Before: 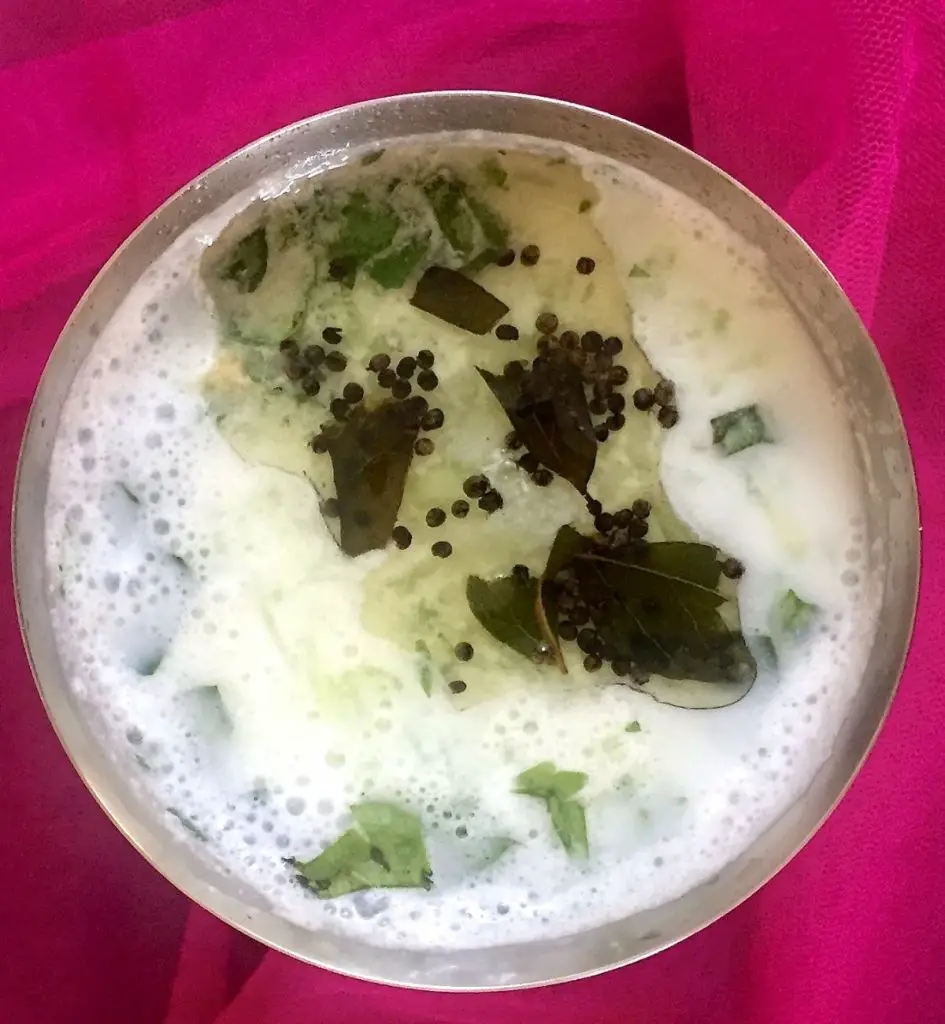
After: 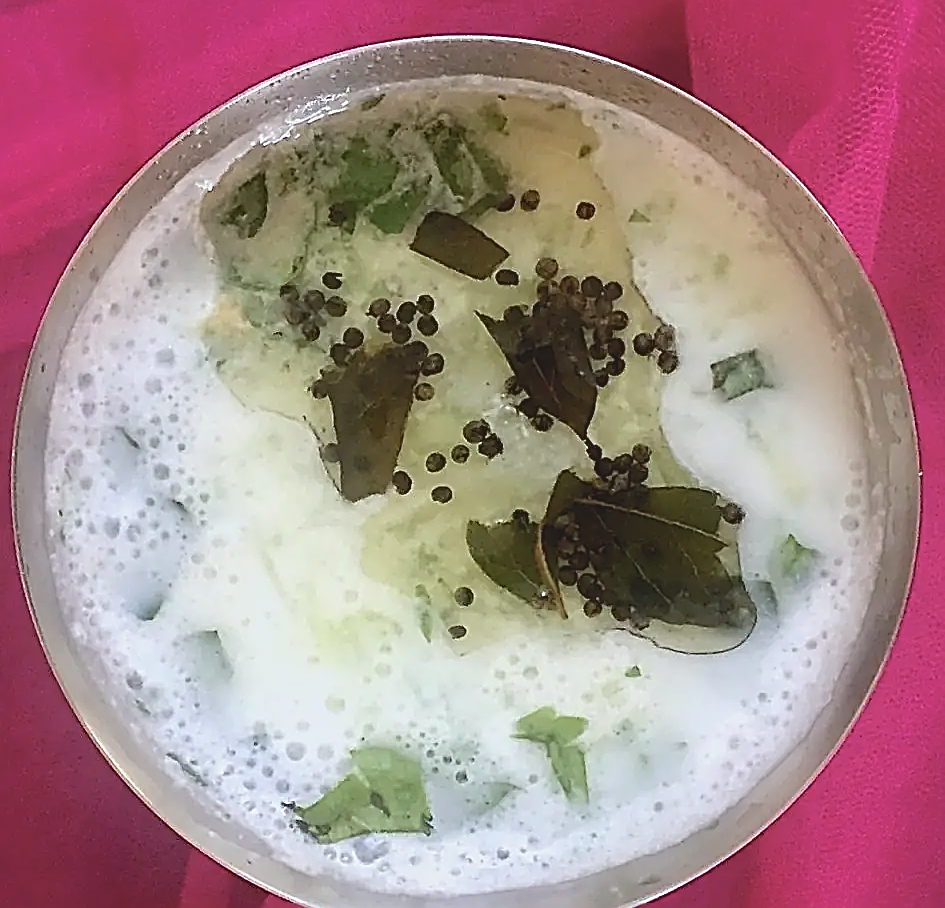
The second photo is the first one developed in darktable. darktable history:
color calibration: x 0.354, y 0.368, temperature 4704.75 K, saturation algorithm version 1 (2020)
sharpen: amount 1.99
crop and rotate: top 5.468%, bottom 5.767%
contrast brightness saturation: contrast -0.143, brightness 0.046, saturation -0.122
